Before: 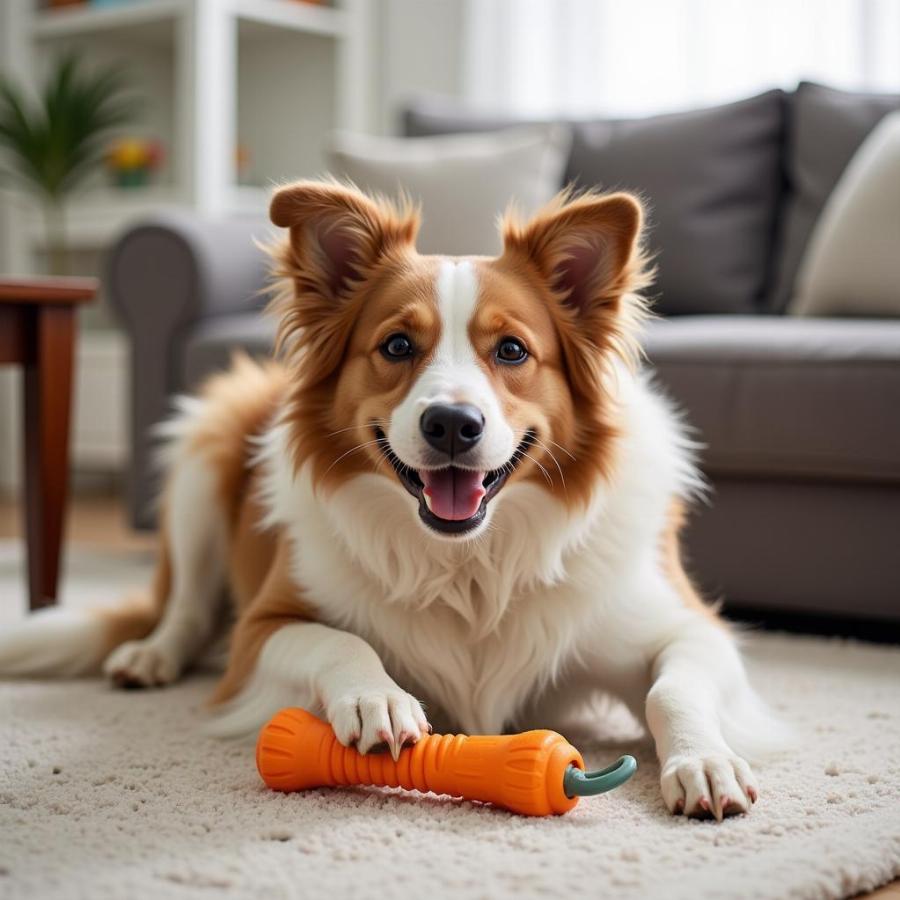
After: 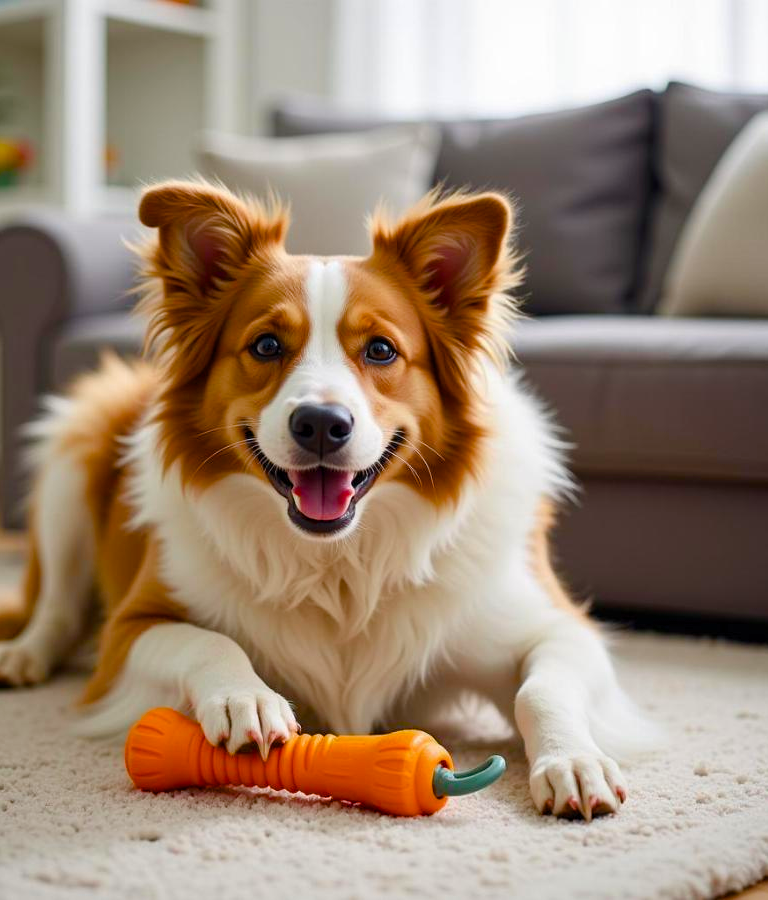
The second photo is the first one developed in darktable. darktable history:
crop and rotate: left 14.582%
color balance rgb: linear chroma grading › global chroma -0.83%, perceptual saturation grading › global saturation 35.113%, perceptual saturation grading › highlights -29.794%, perceptual saturation grading › shadows 34.878%, global vibrance 19.612%
